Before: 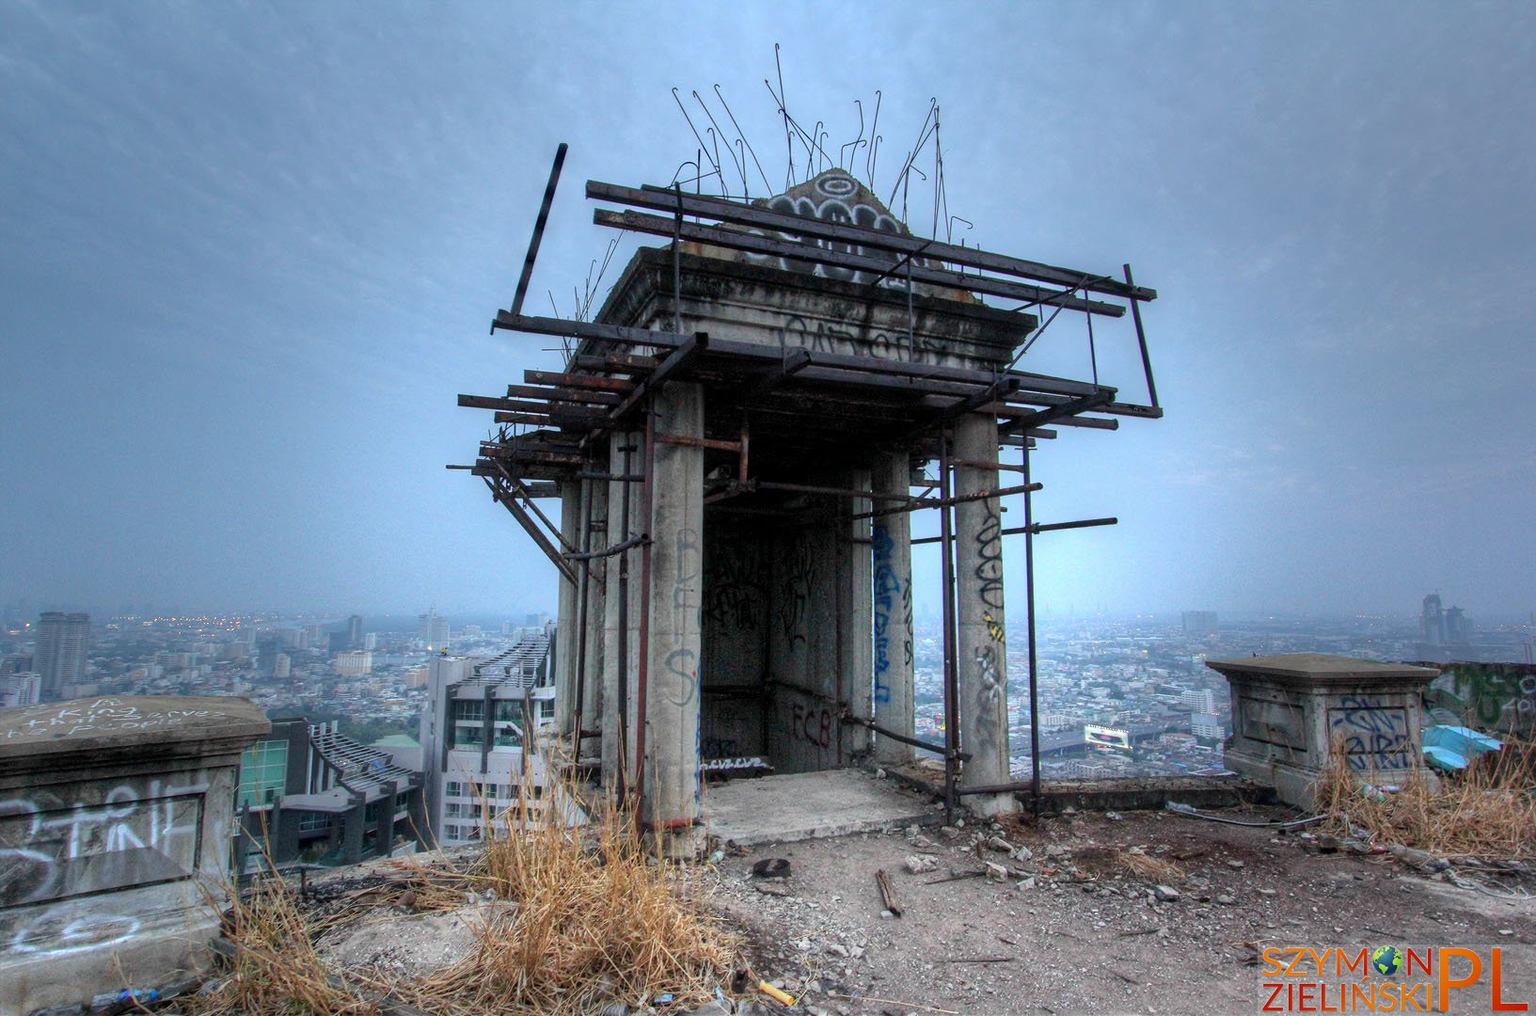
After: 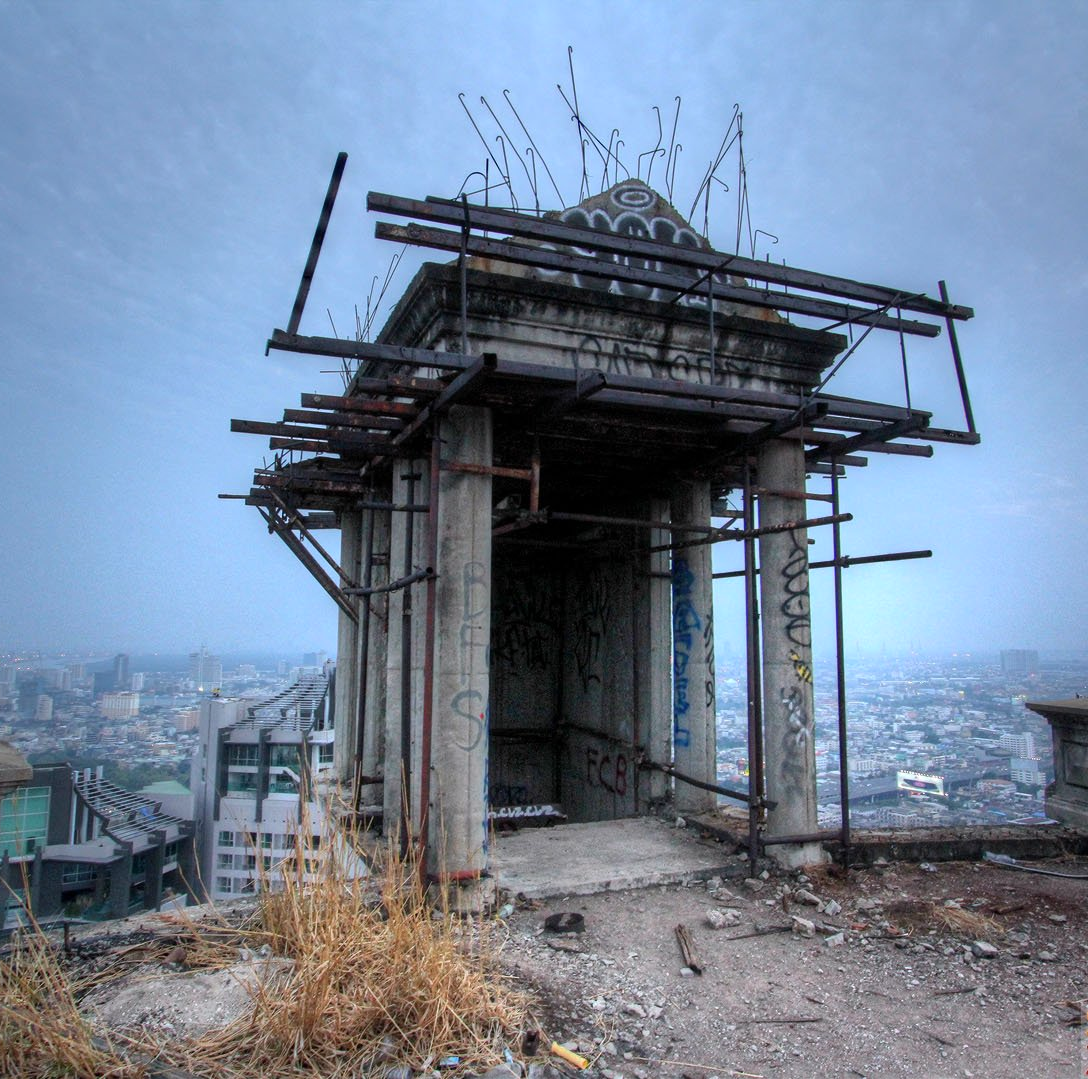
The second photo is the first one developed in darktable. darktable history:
crop and rotate: left 15.754%, right 17.579%
tone equalizer: on, module defaults
white balance: red 1.004, blue 1.024
